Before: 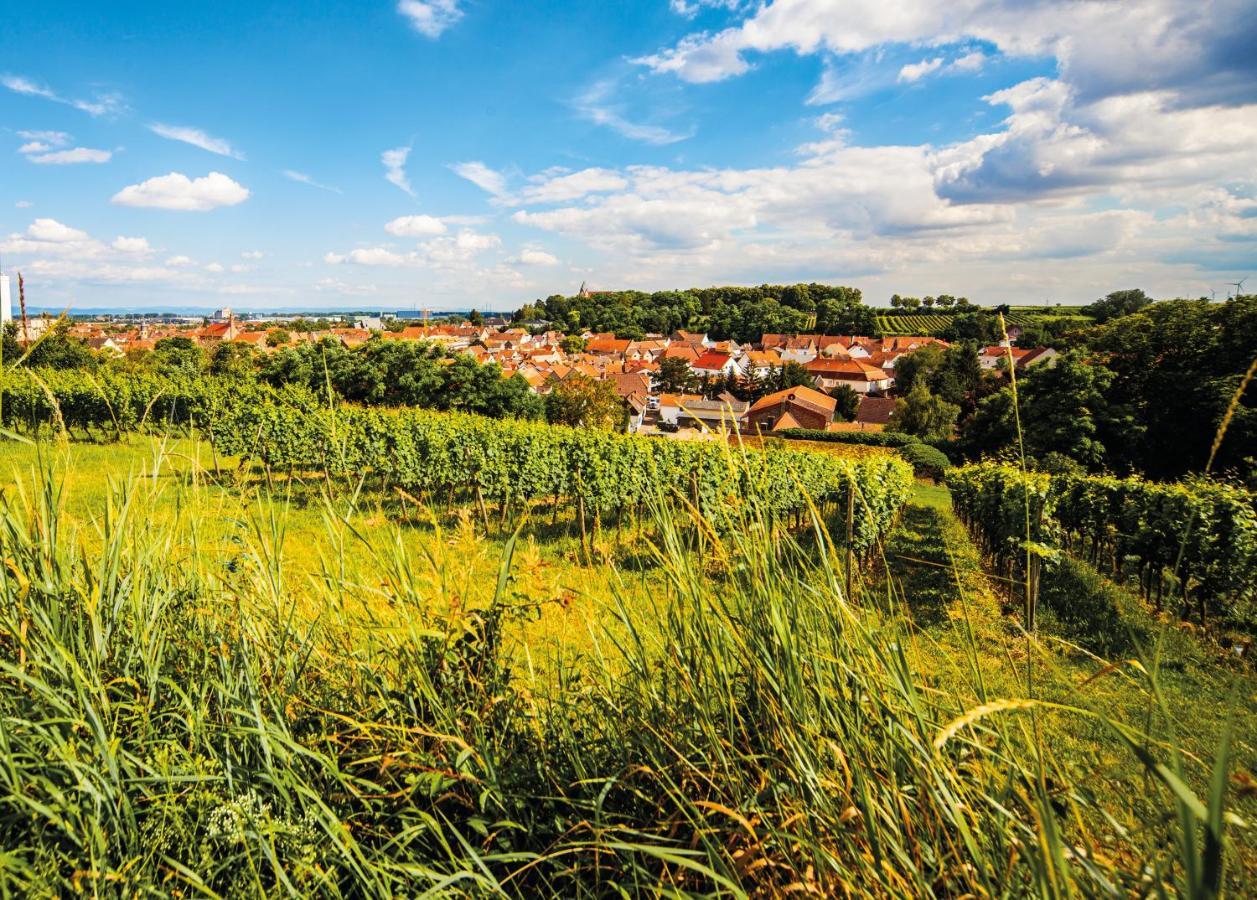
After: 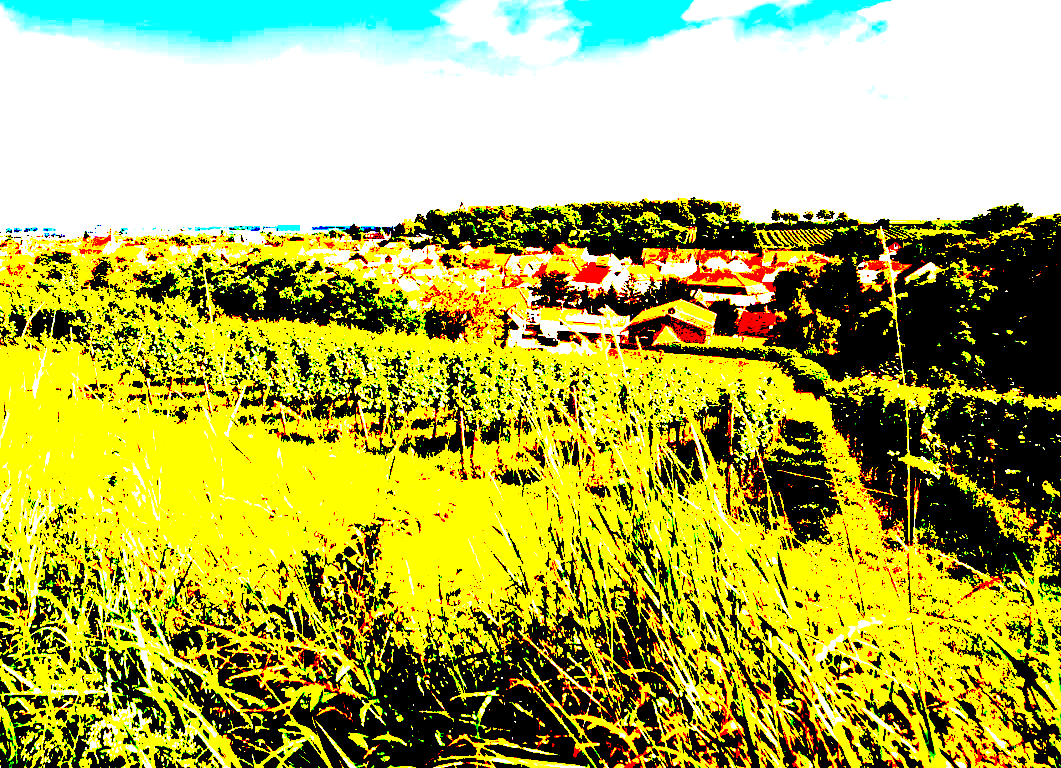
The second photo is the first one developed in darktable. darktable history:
exposure: black level correction 0.1, exposure 3.089 EV, compensate highlight preservation false
tone curve: curves: ch0 [(0.003, 0.029) (0.037, 0.036) (0.149, 0.117) (0.297, 0.318) (0.422, 0.474) (0.531, 0.6) (0.743, 0.809) (0.877, 0.901) (1, 0.98)]; ch1 [(0, 0) (0.305, 0.325) (0.453, 0.437) (0.482, 0.479) (0.501, 0.5) (0.506, 0.503) (0.567, 0.572) (0.605, 0.608) (0.668, 0.69) (1, 1)]; ch2 [(0, 0) (0.313, 0.306) (0.4, 0.399) (0.45, 0.48) (0.499, 0.502) (0.512, 0.523) (0.57, 0.595) (0.653, 0.662) (1, 1)]
crop and rotate: left 9.666%, top 9.556%, right 5.913%, bottom 5.061%
